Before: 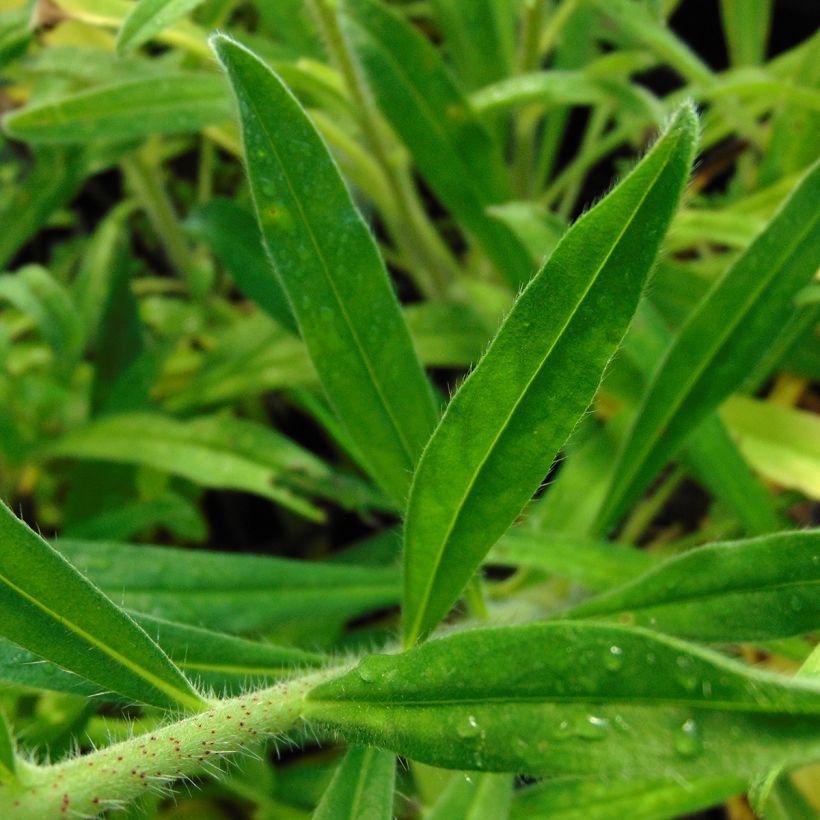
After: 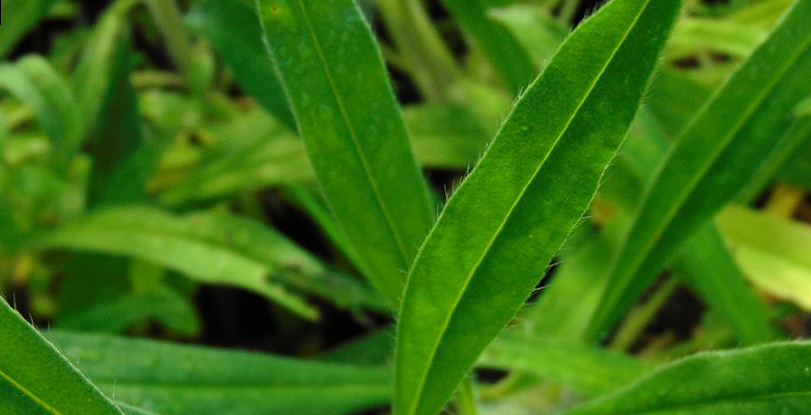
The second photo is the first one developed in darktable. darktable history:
crop and rotate: top 23.043%, bottom 23.437%
rotate and perspective: rotation 1.57°, crop left 0.018, crop right 0.982, crop top 0.039, crop bottom 0.961
